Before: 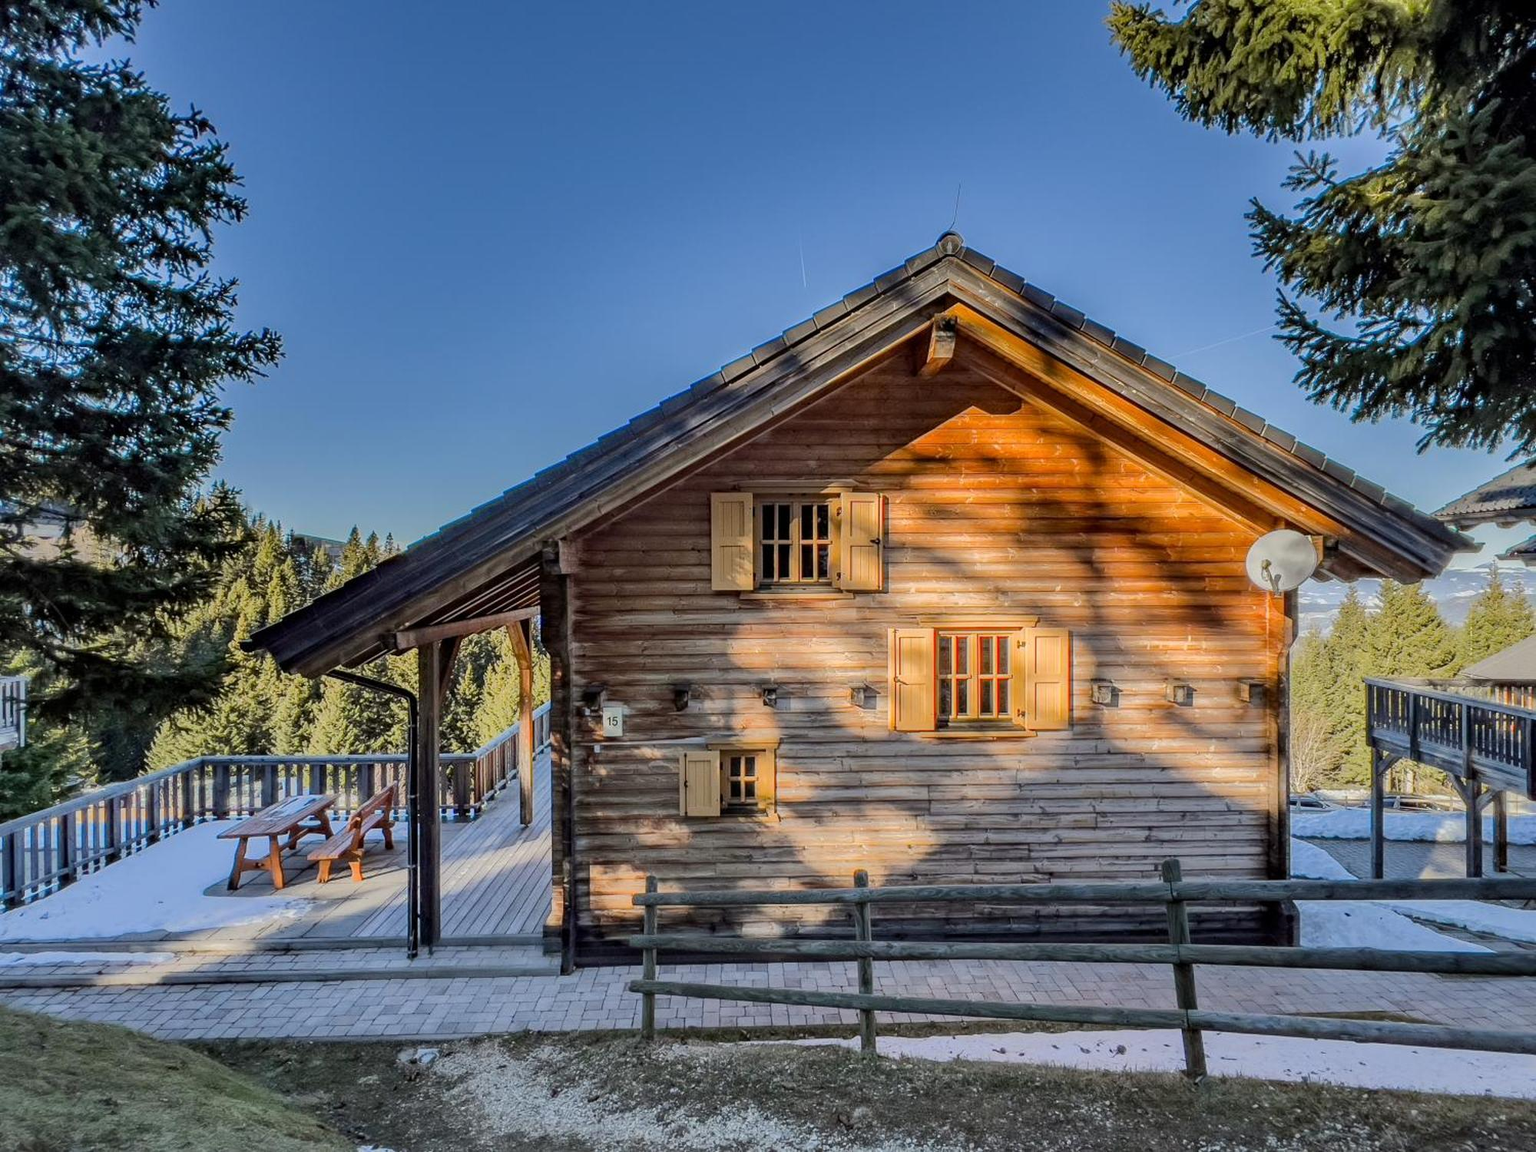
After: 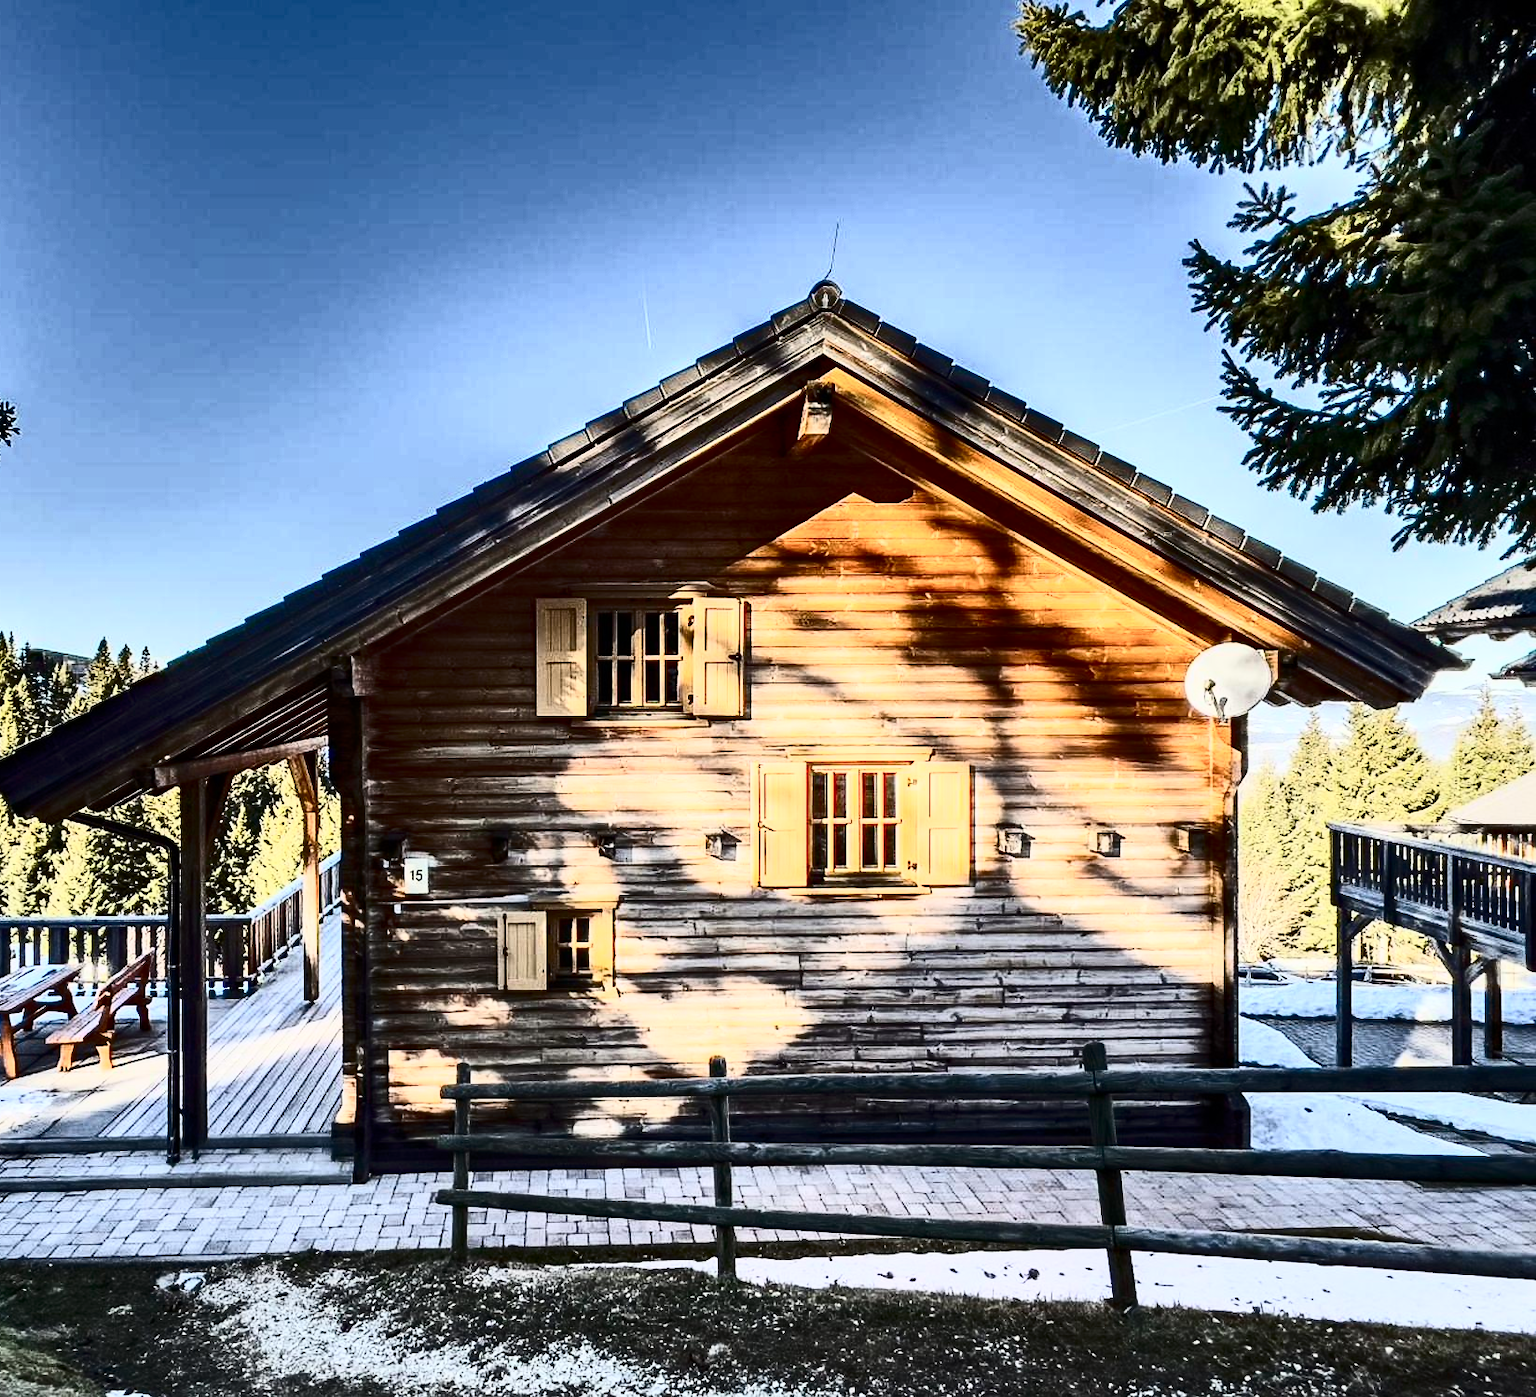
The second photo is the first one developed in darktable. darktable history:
contrast brightness saturation: contrast 0.93, brightness 0.2
crop: left 17.582%, bottom 0.031%
